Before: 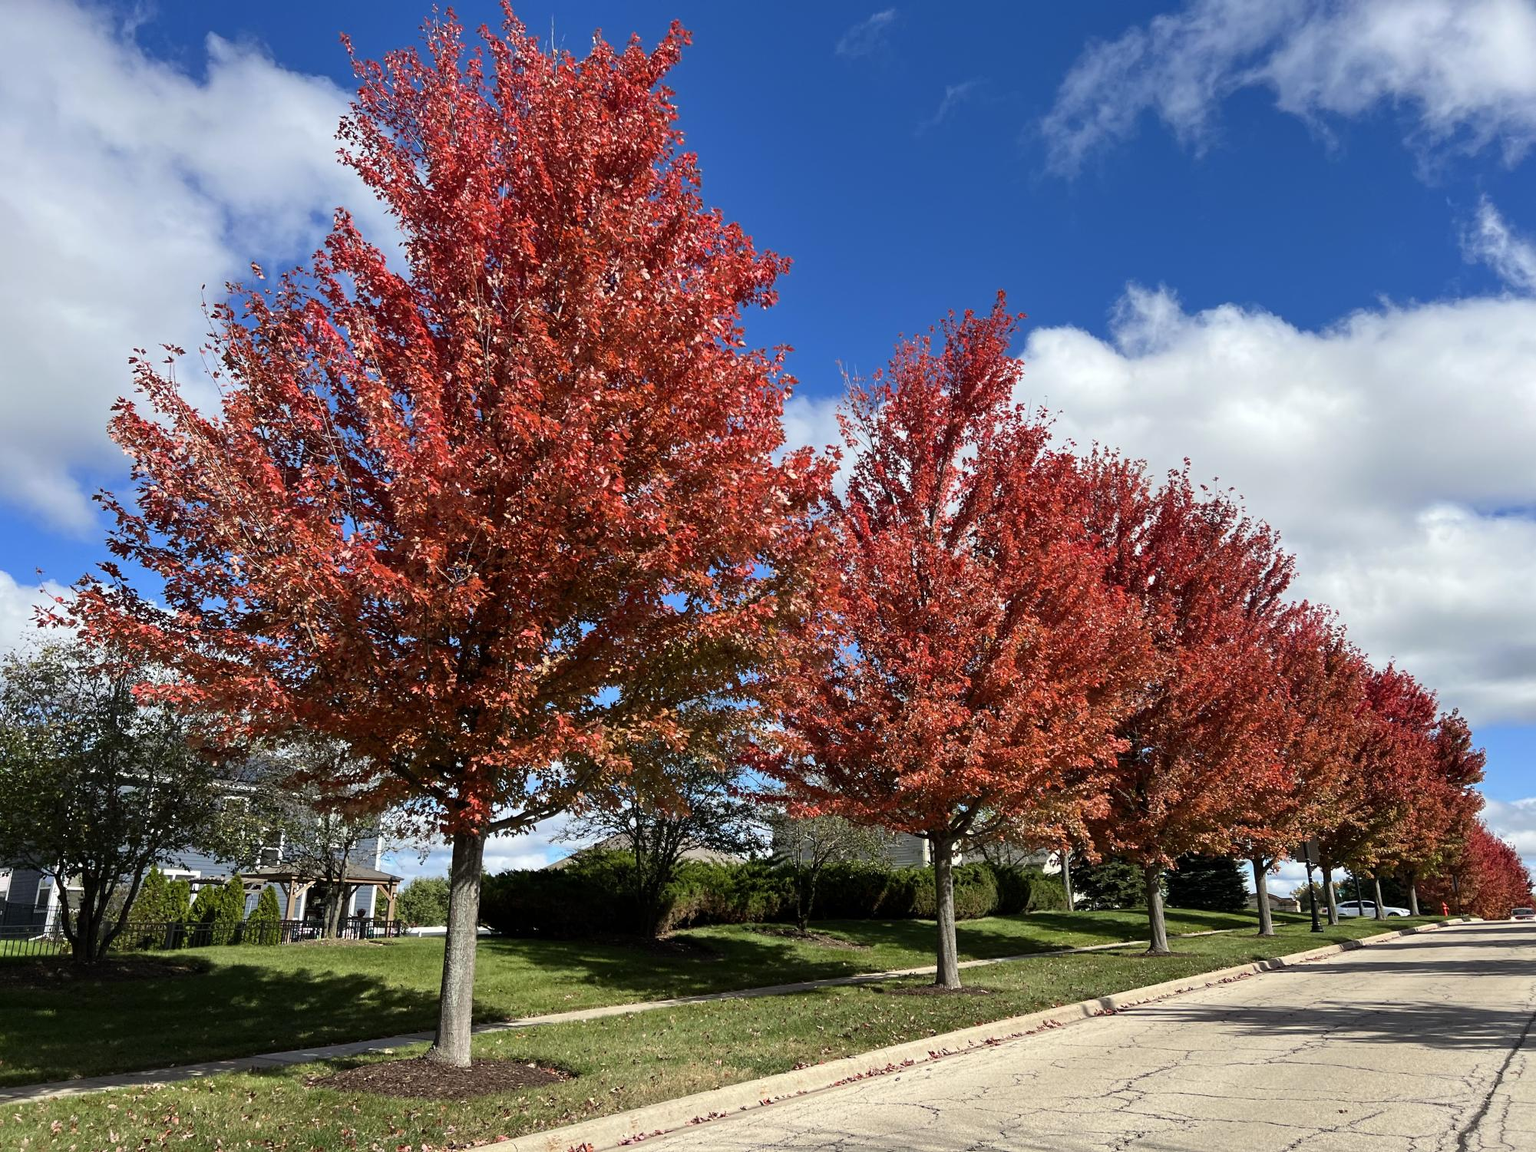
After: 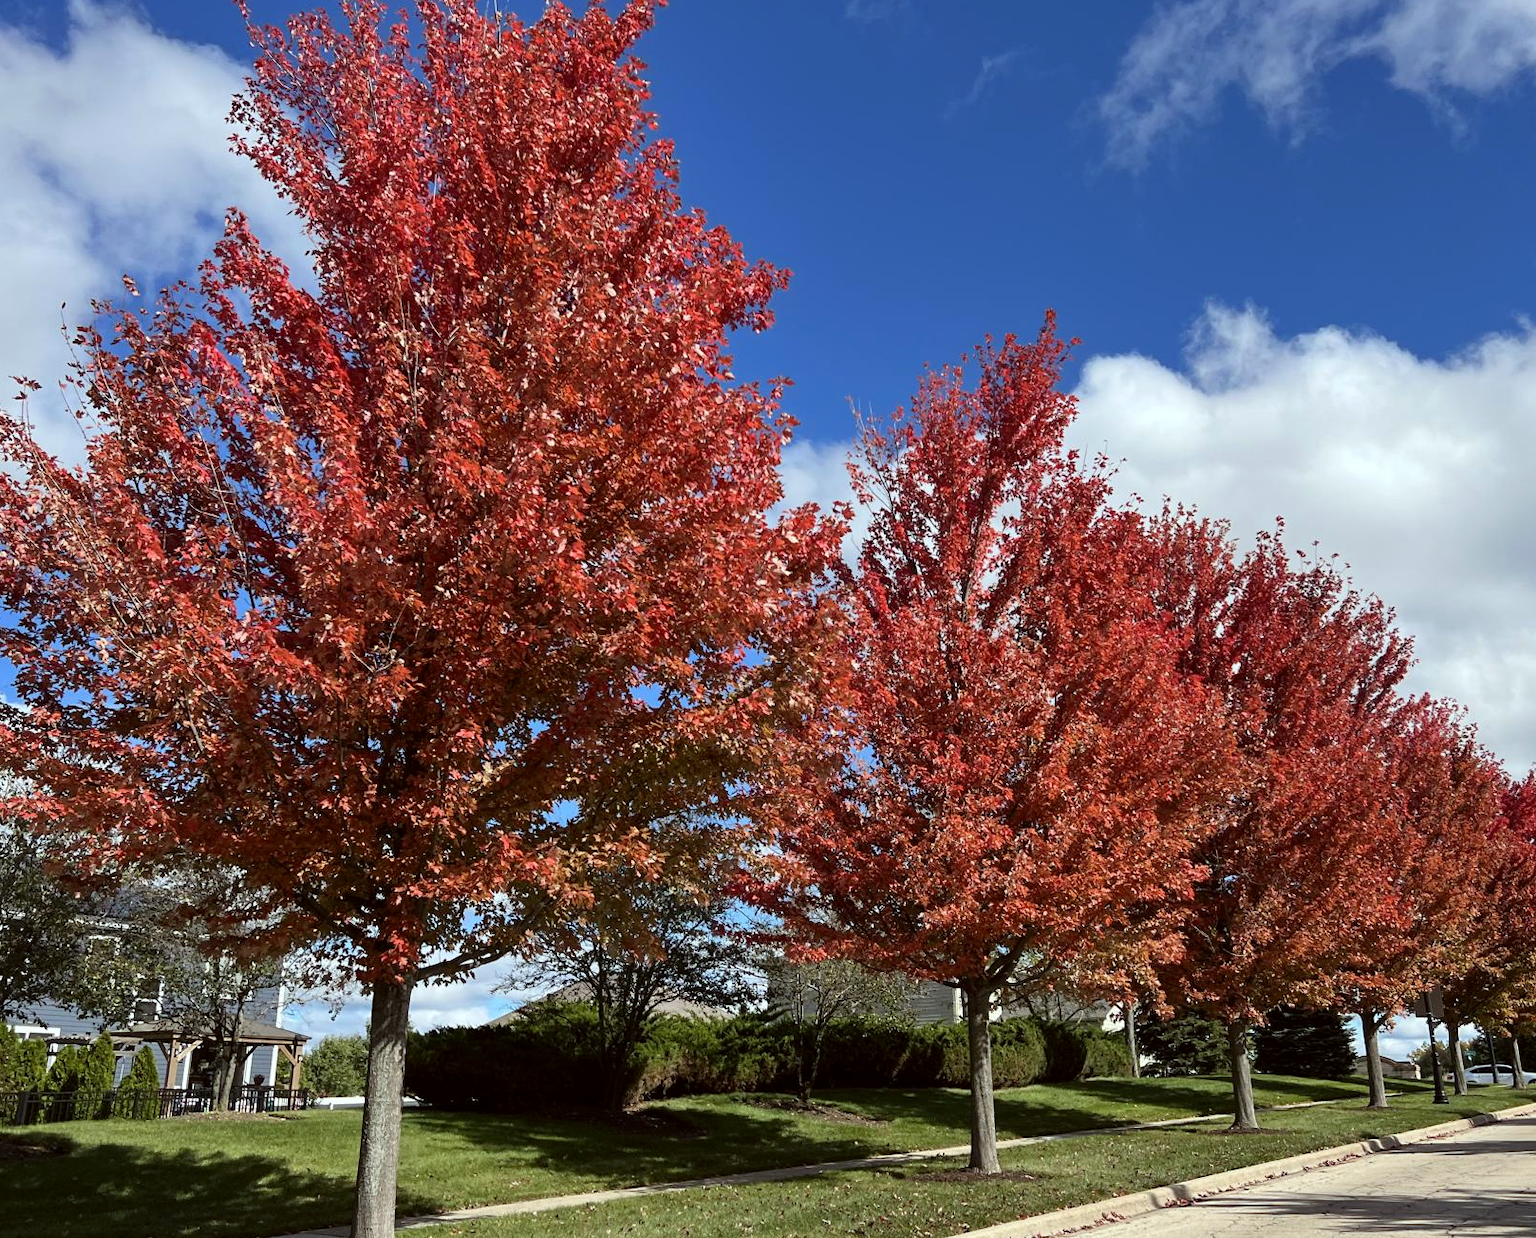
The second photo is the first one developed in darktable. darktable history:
crop: left 9.929%, top 3.475%, right 9.188%, bottom 9.529%
color correction: highlights a* -2.73, highlights b* -2.09, shadows a* 2.41, shadows b* 2.73
